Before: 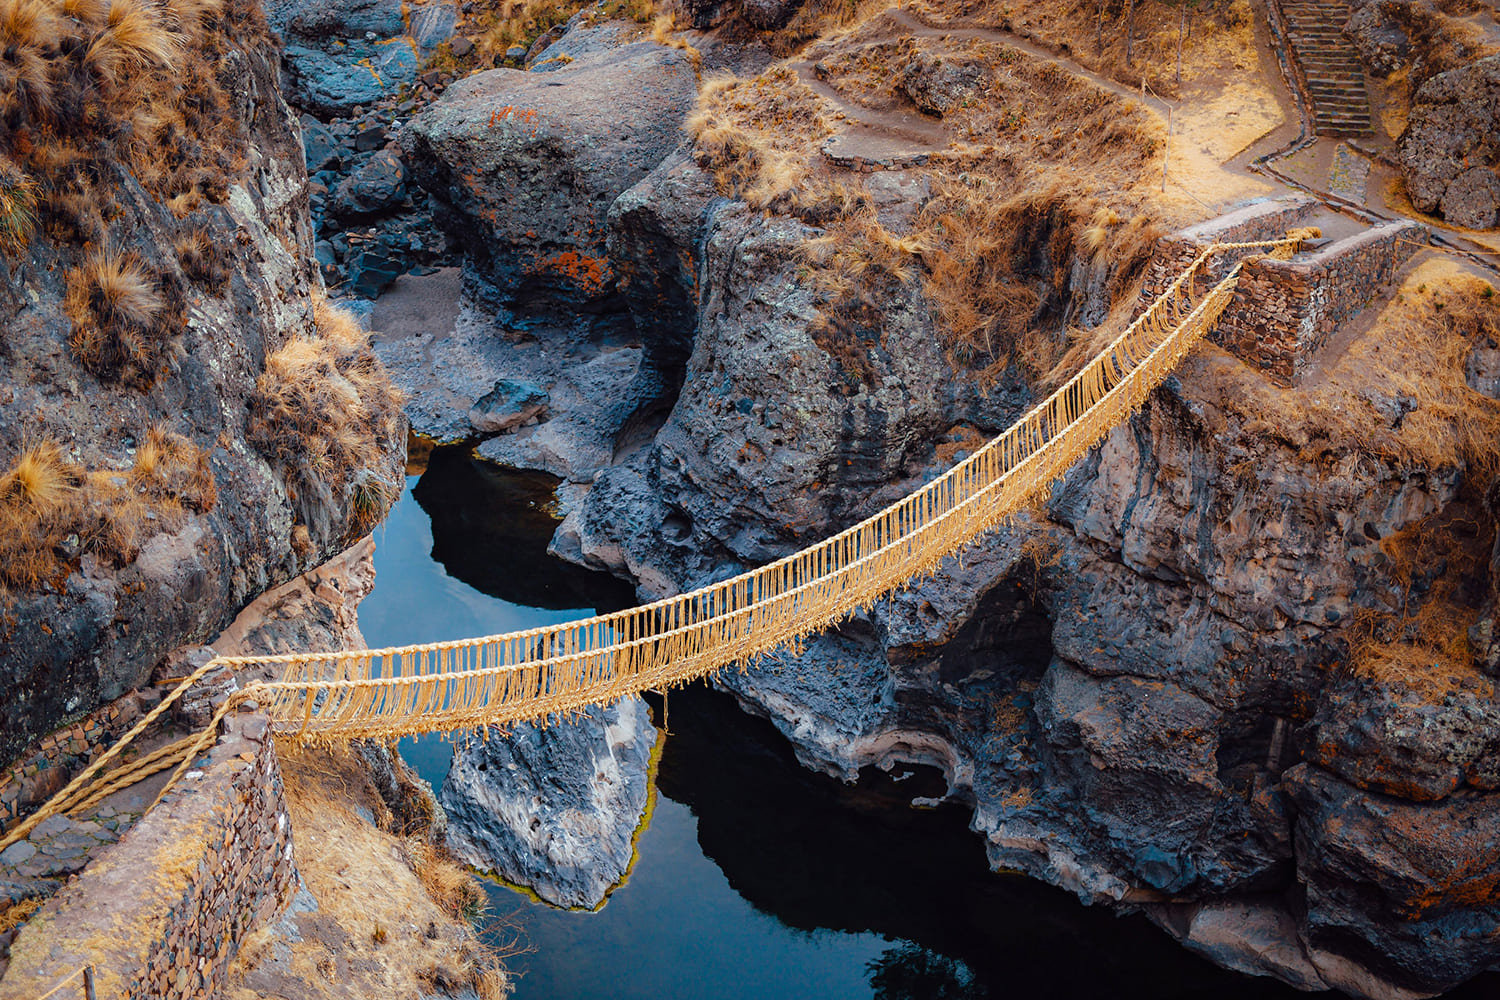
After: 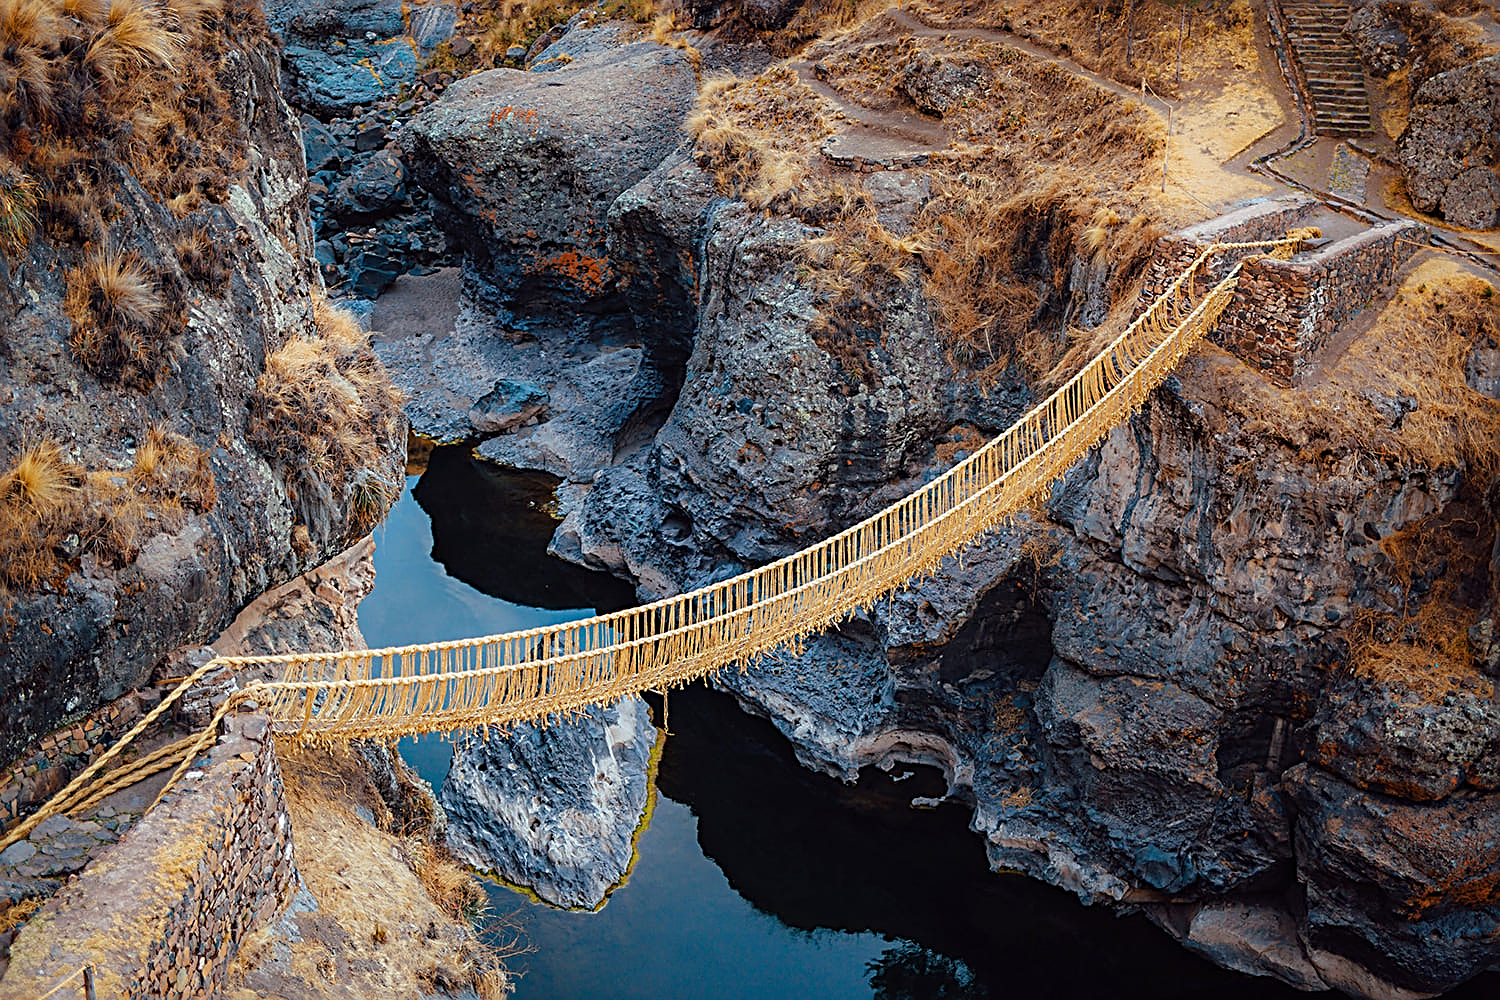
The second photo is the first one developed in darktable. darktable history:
white balance: red 0.978, blue 0.999
color balance rgb: on, module defaults
sharpen: radius 2.584, amount 0.688
